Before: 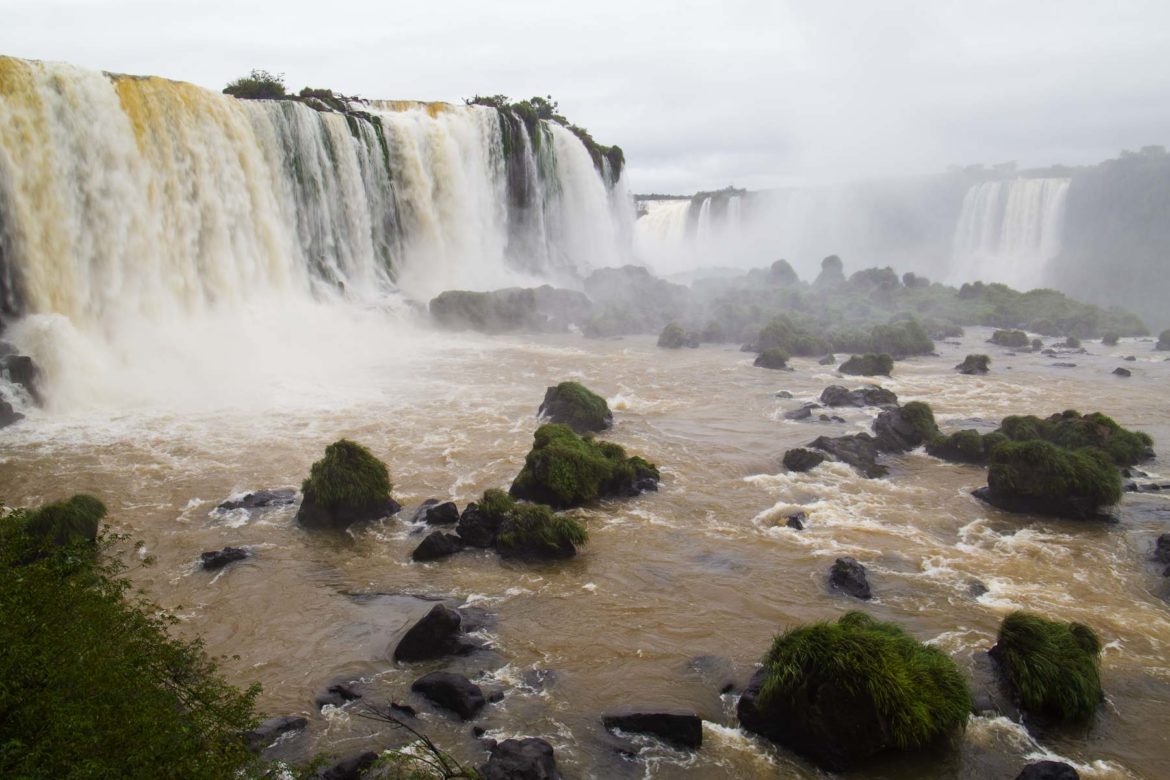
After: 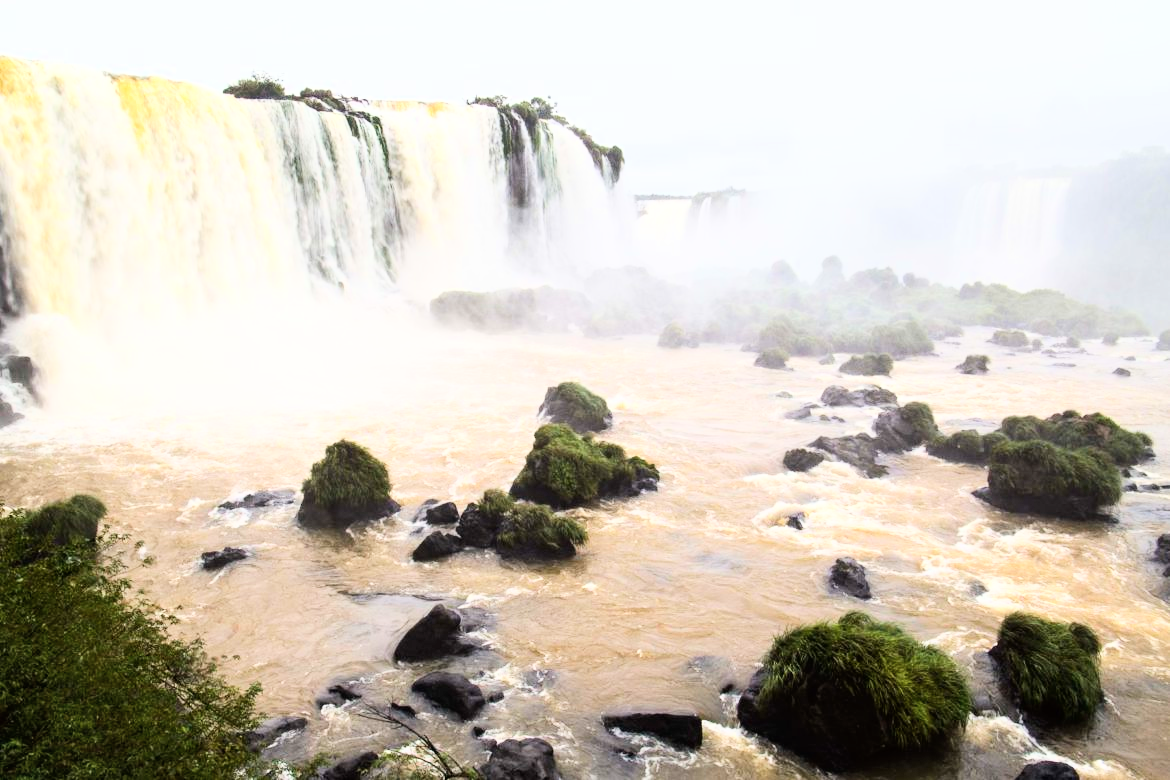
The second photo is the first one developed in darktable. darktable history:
shadows and highlights: shadows 37.64, highlights -27.45, soften with gaussian
base curve: curves: ch0 [(0, 0) (0.007, 0.004) (0.027, 0.03) (0.046, 0.07) (0.207, 0.54) (0.442, 0.872) (0.673, 0.972) (1, 1)], exposure shift 0.01, preserve colors average RGB
